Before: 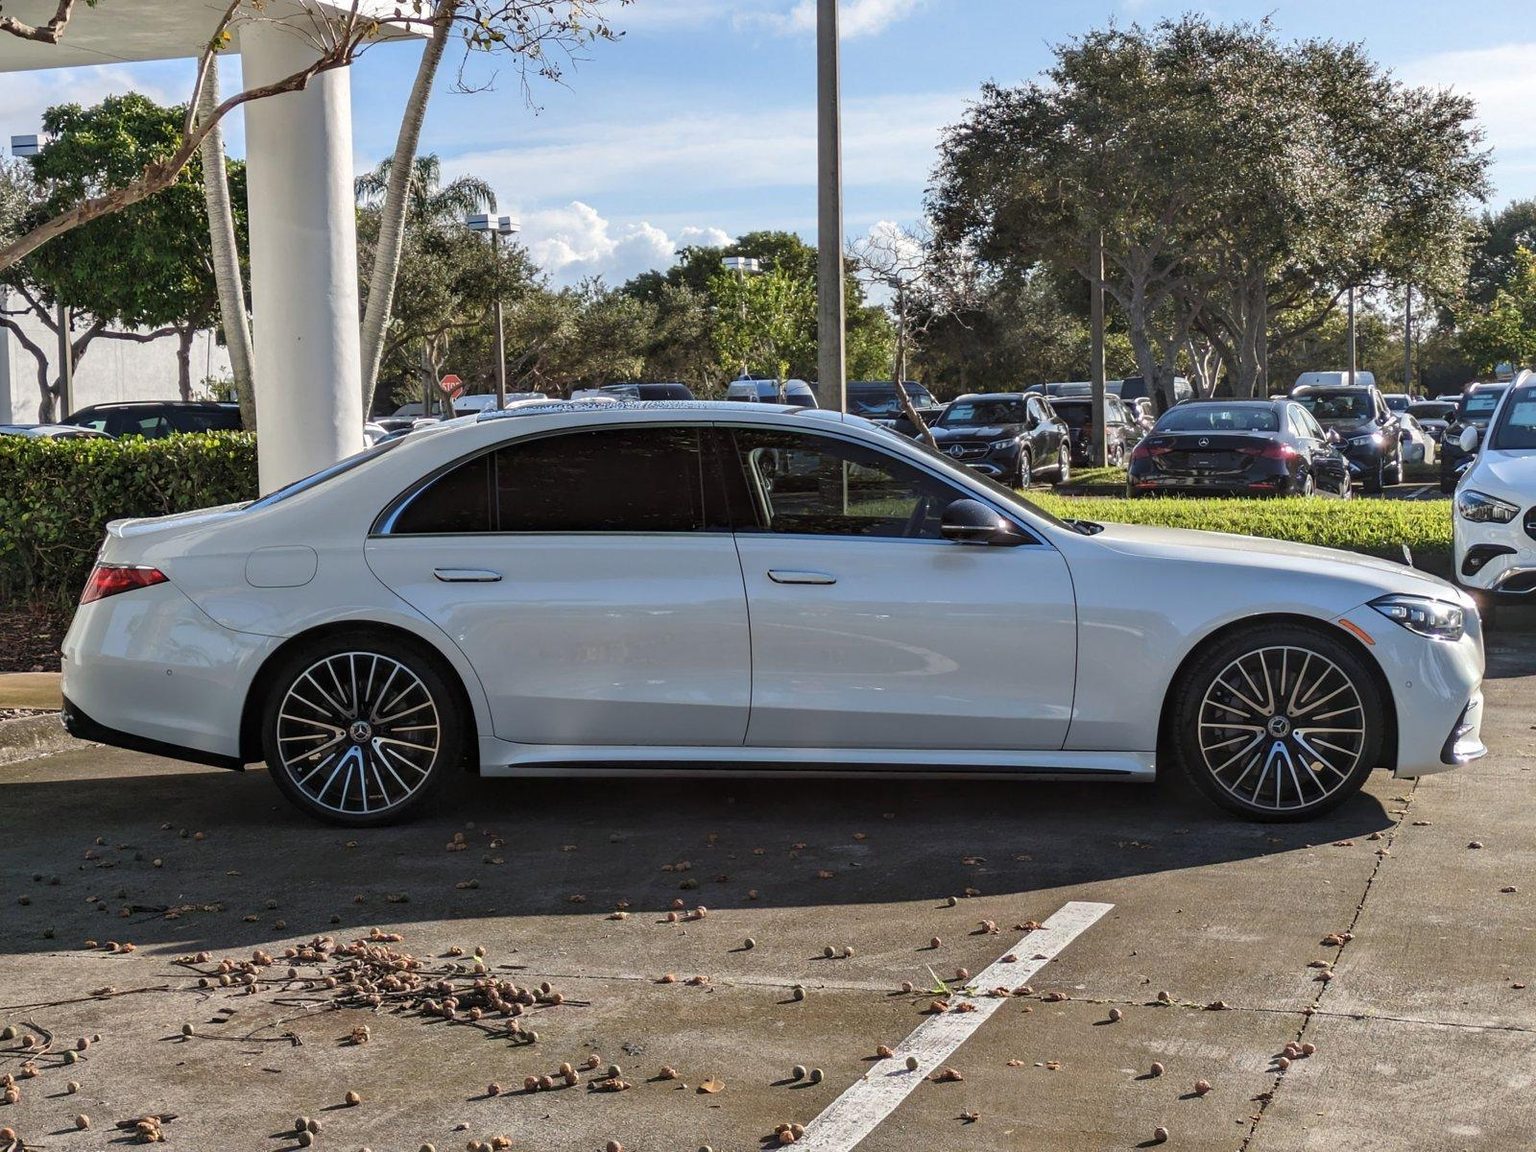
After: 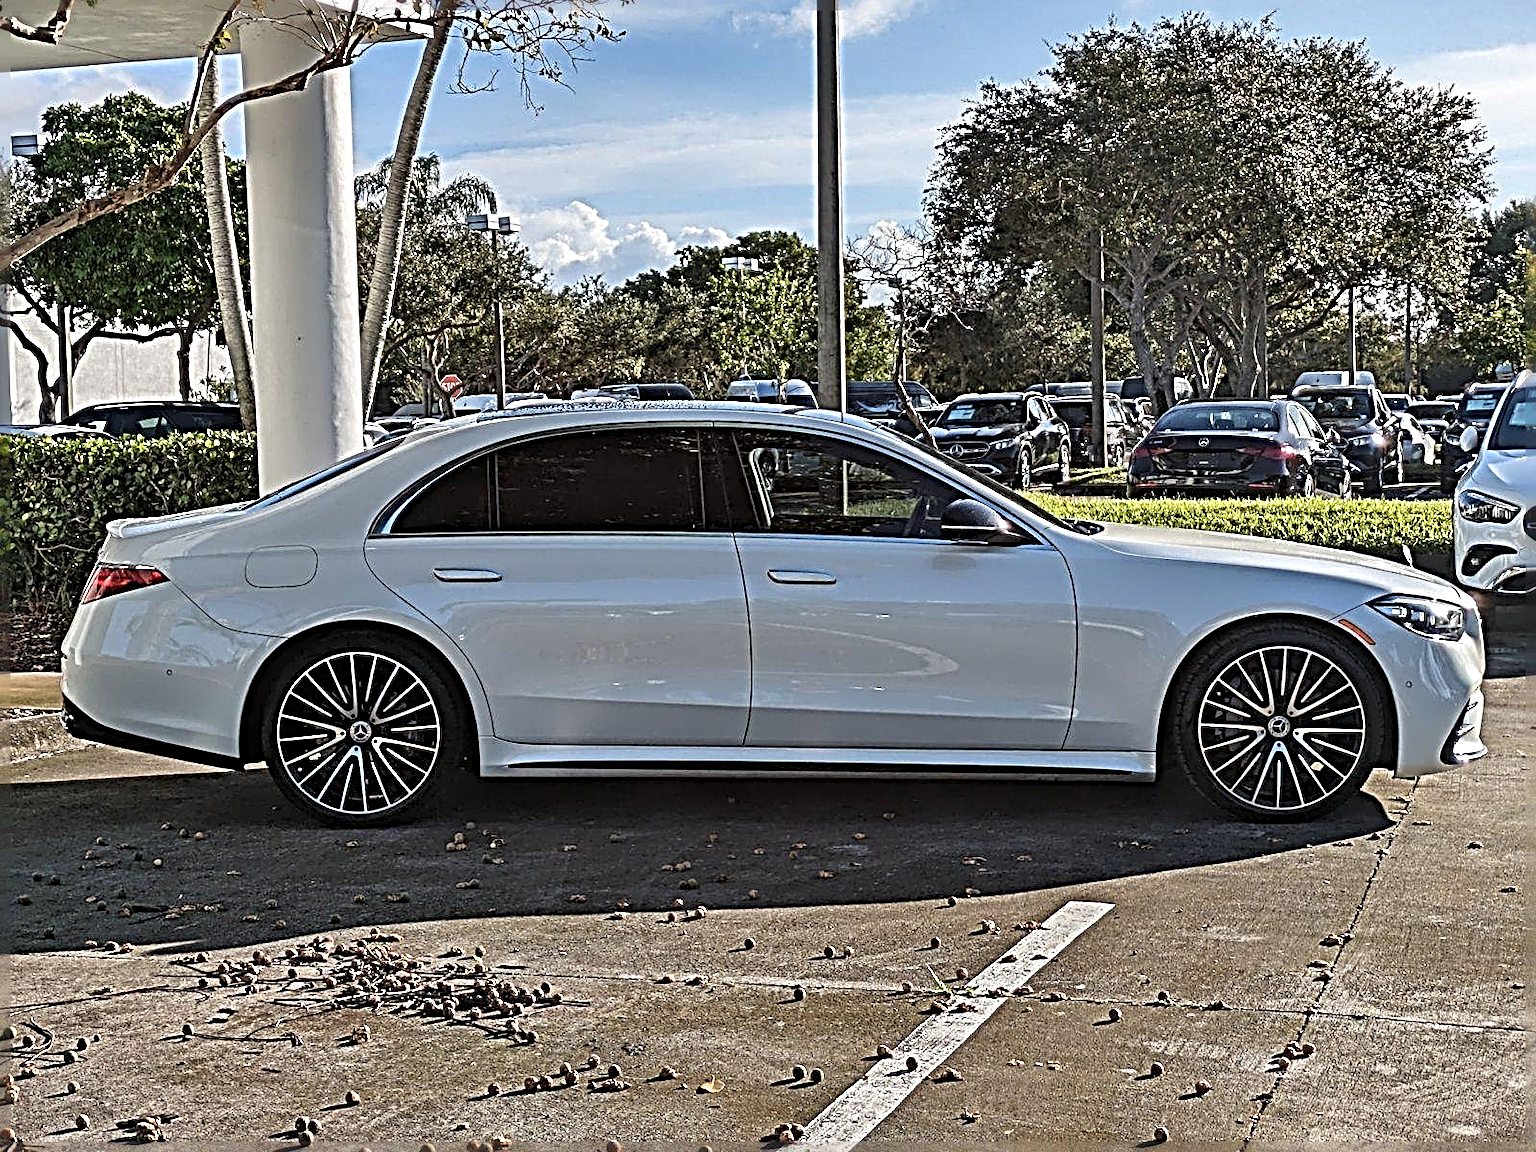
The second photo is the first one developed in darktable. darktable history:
shadows and highlights: shadows 60.78, soften with gaussian
sharpen: radius 4.002, amount 1.986
